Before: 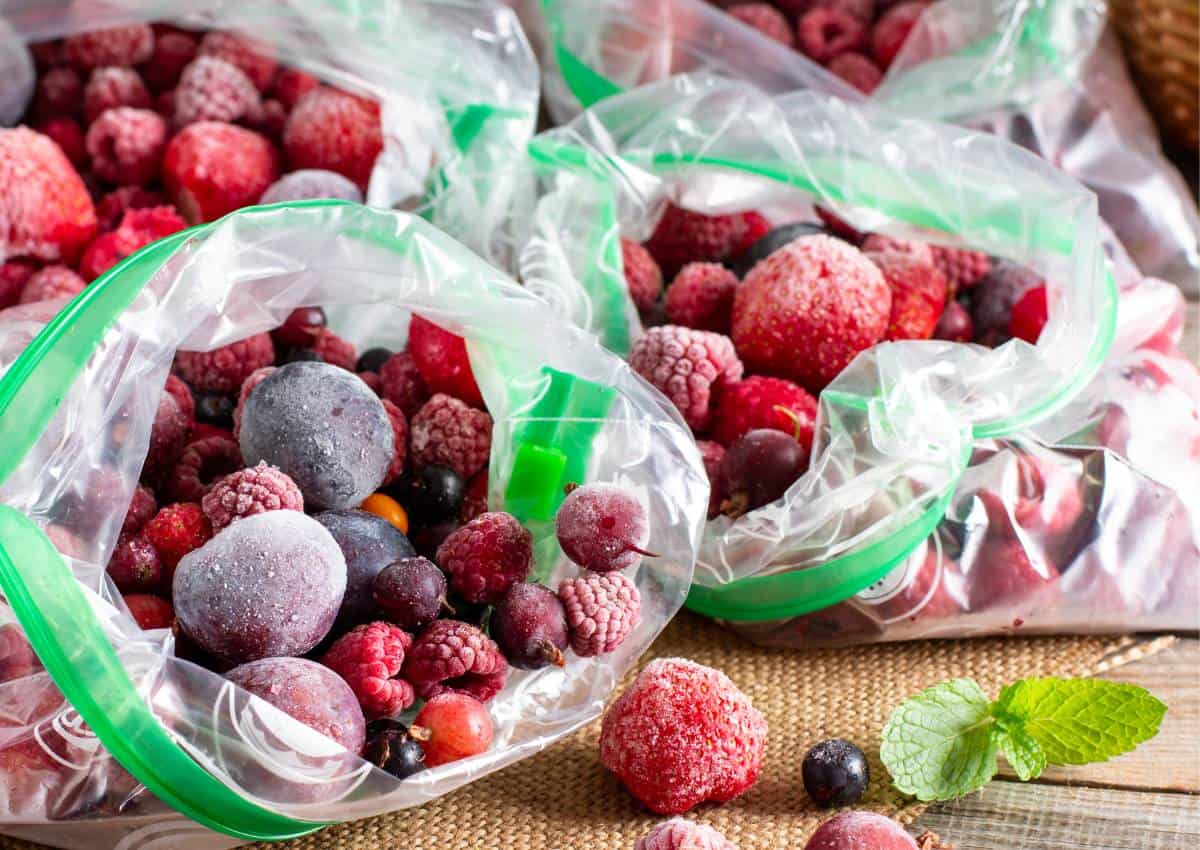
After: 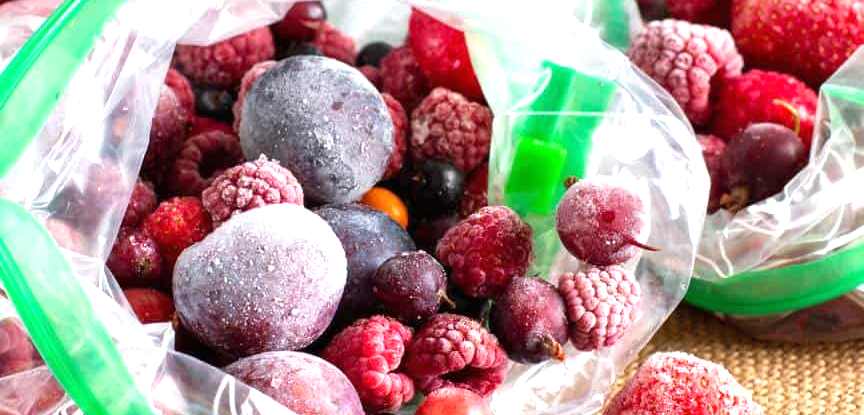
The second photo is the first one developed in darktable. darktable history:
crop: top 36.043%, right 27.984%, bottom 15.058%
tone equalizer: edges refinement/feathering 500, mask exposure compensation -1.57 EV, preserve details no
exposure: black level correction 0, exposure 0.6 EV, compensate highlight preservation false
